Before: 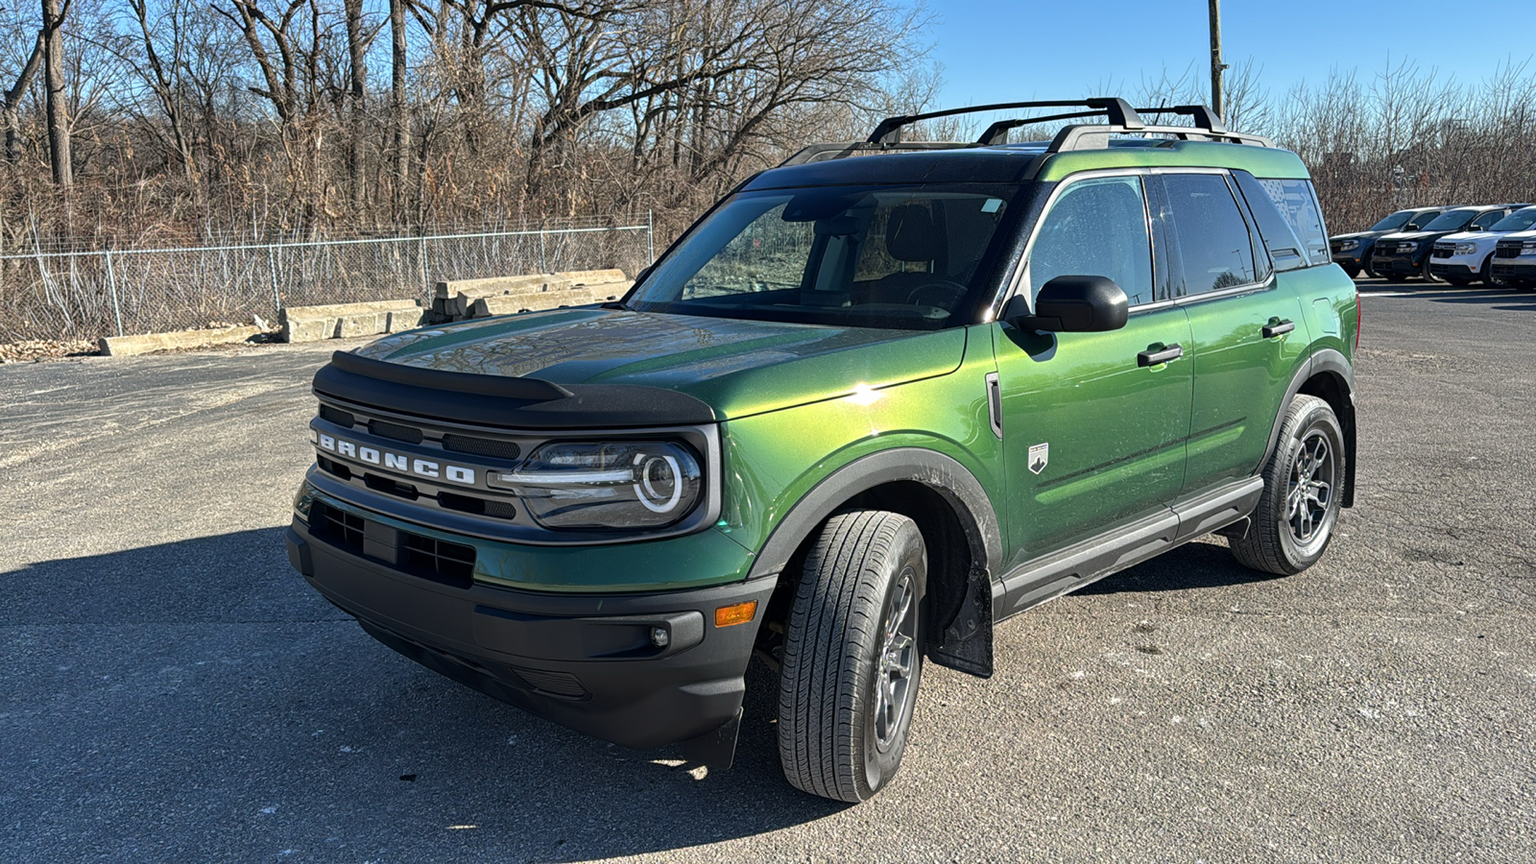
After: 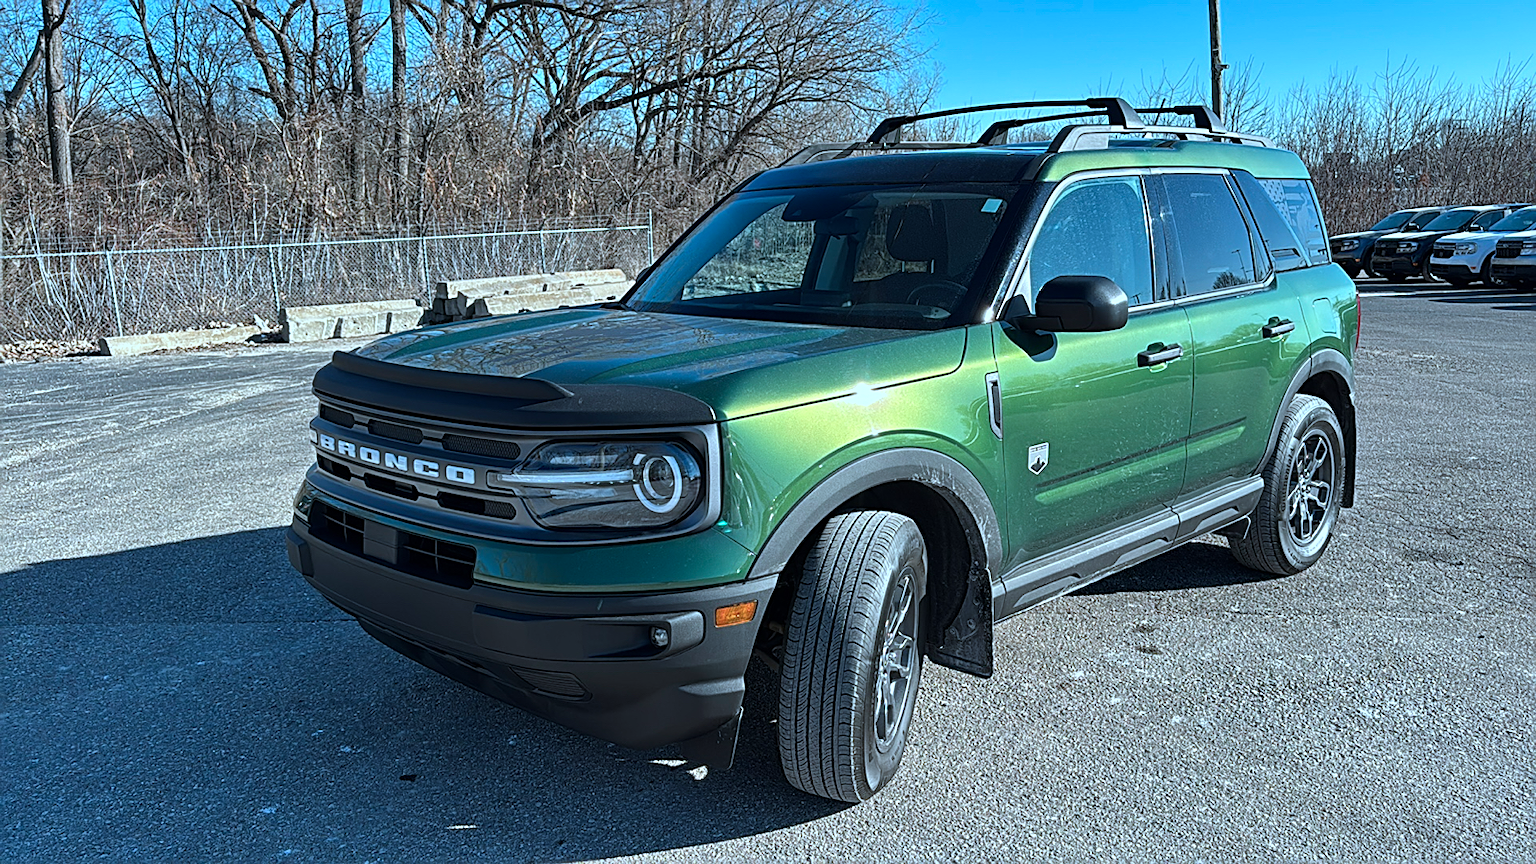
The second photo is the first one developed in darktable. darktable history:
sharpen: on, module defaults
color correction: highlights a* -9.26, highlights b* -22.91
